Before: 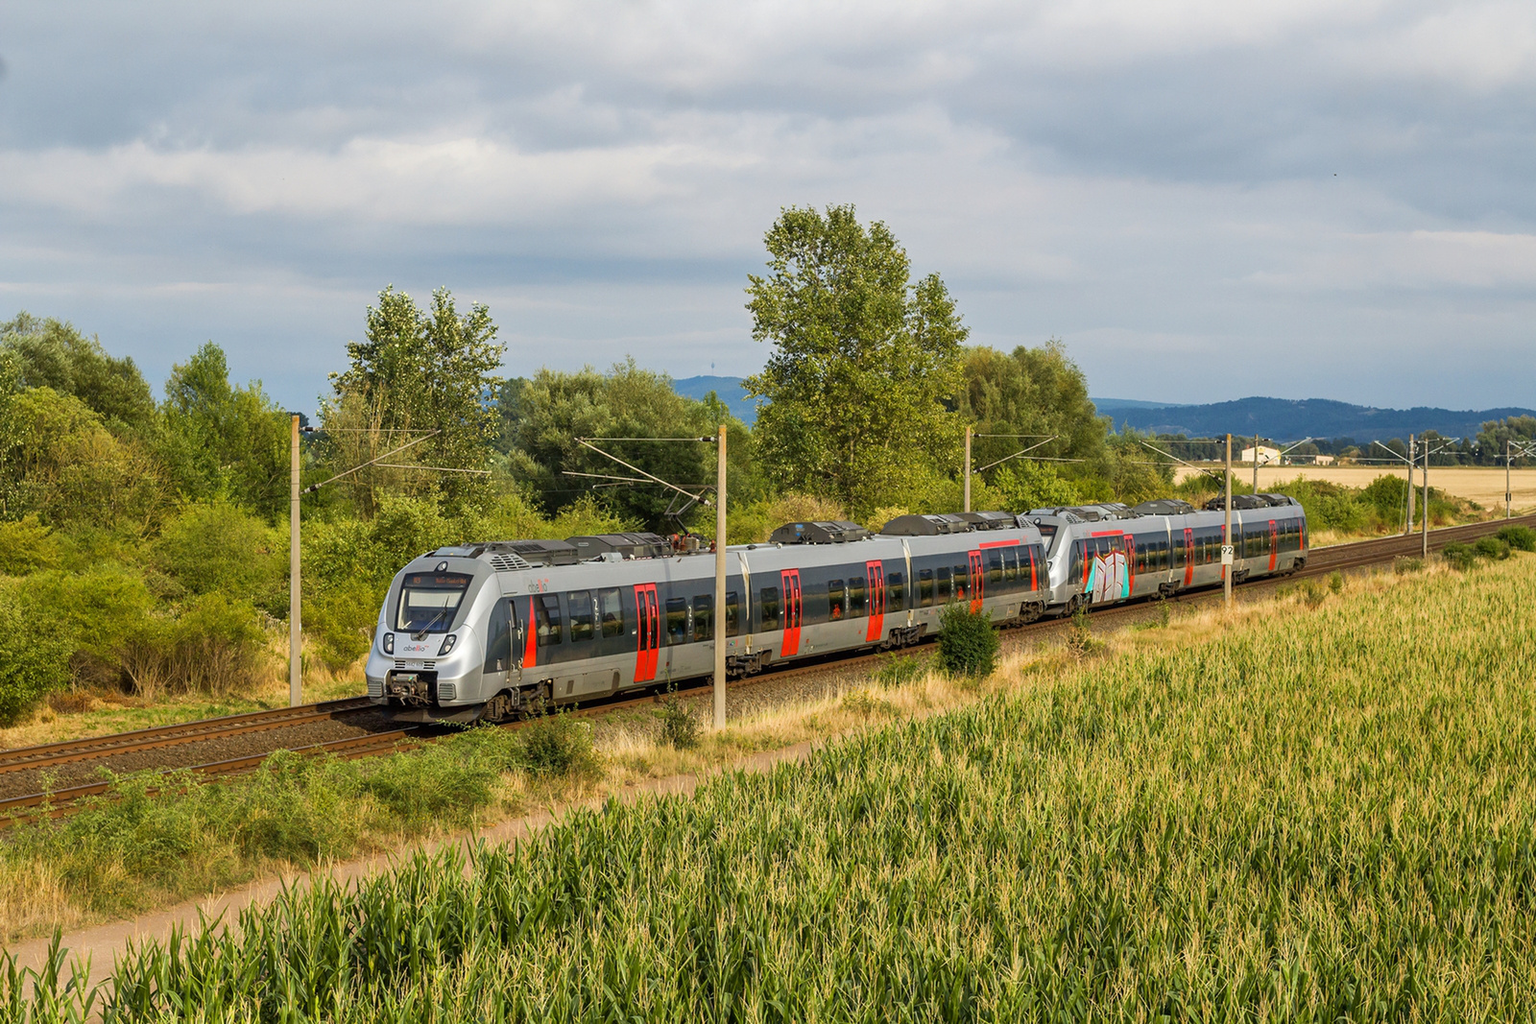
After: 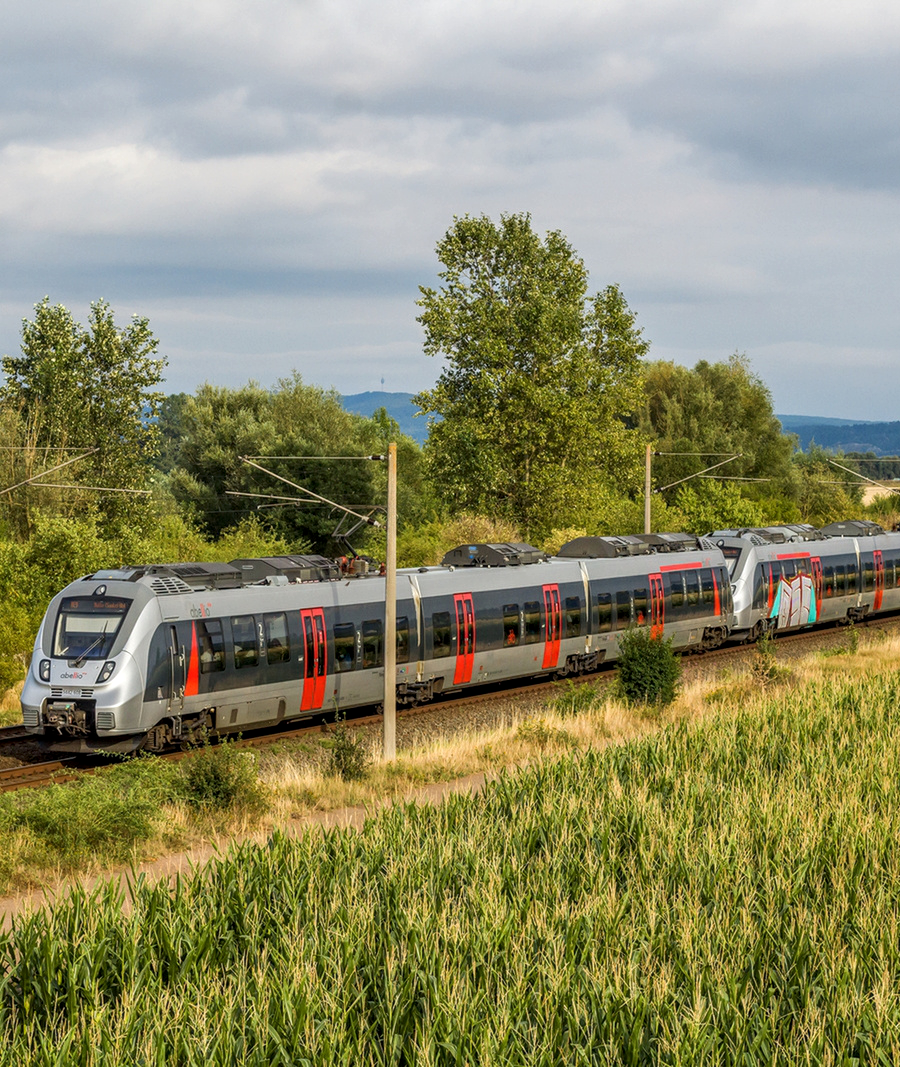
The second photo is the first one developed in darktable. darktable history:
crop and rotate: left 22.516%, right 21.234%
local contrast: on, module defaults
